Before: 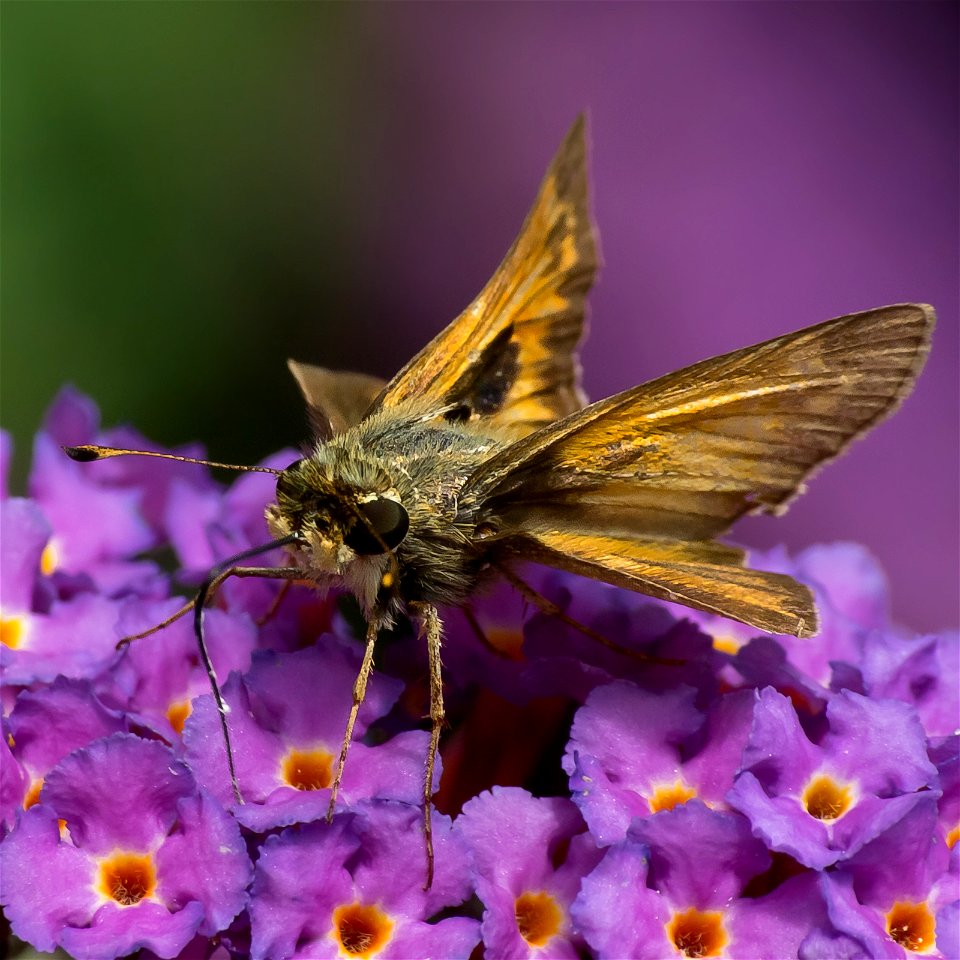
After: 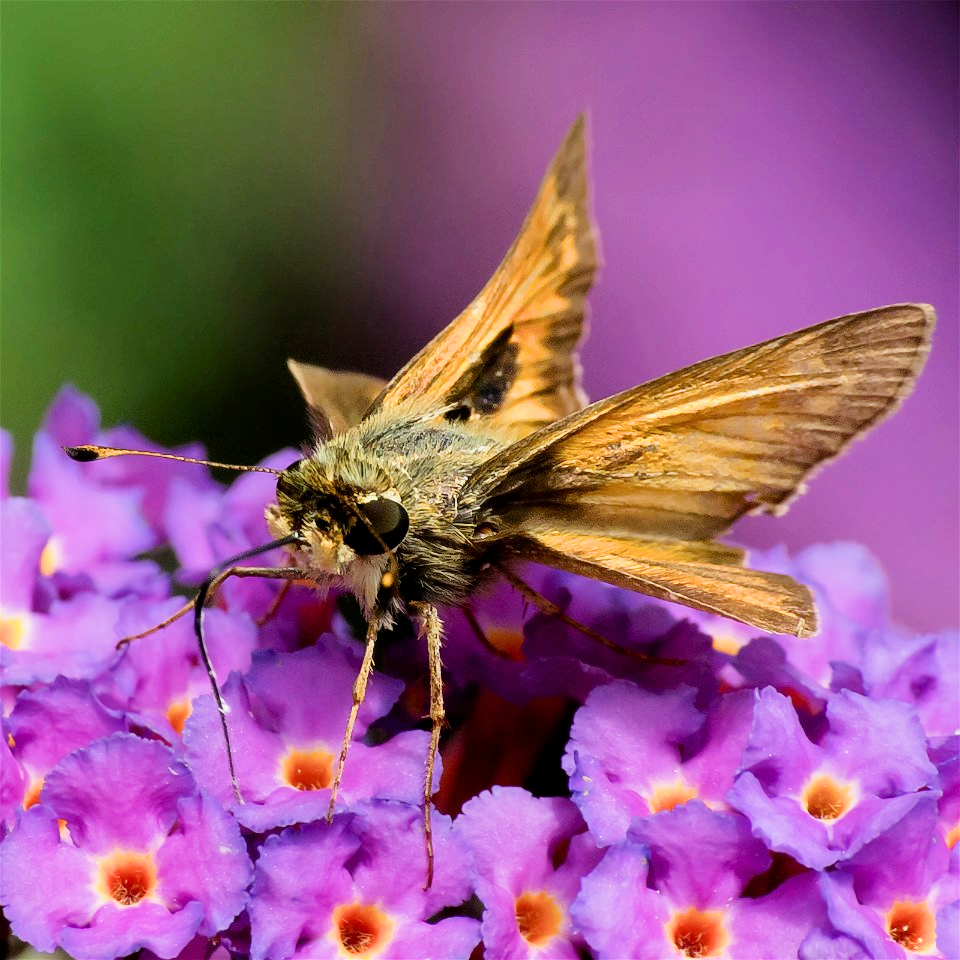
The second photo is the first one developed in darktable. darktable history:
filmic rgb: black relative exposure -7.65 EV, white relative exposure 4.56 EV, hardness 3.61
exposure: exposure 1.259 EV, compensate highlight preservation false
